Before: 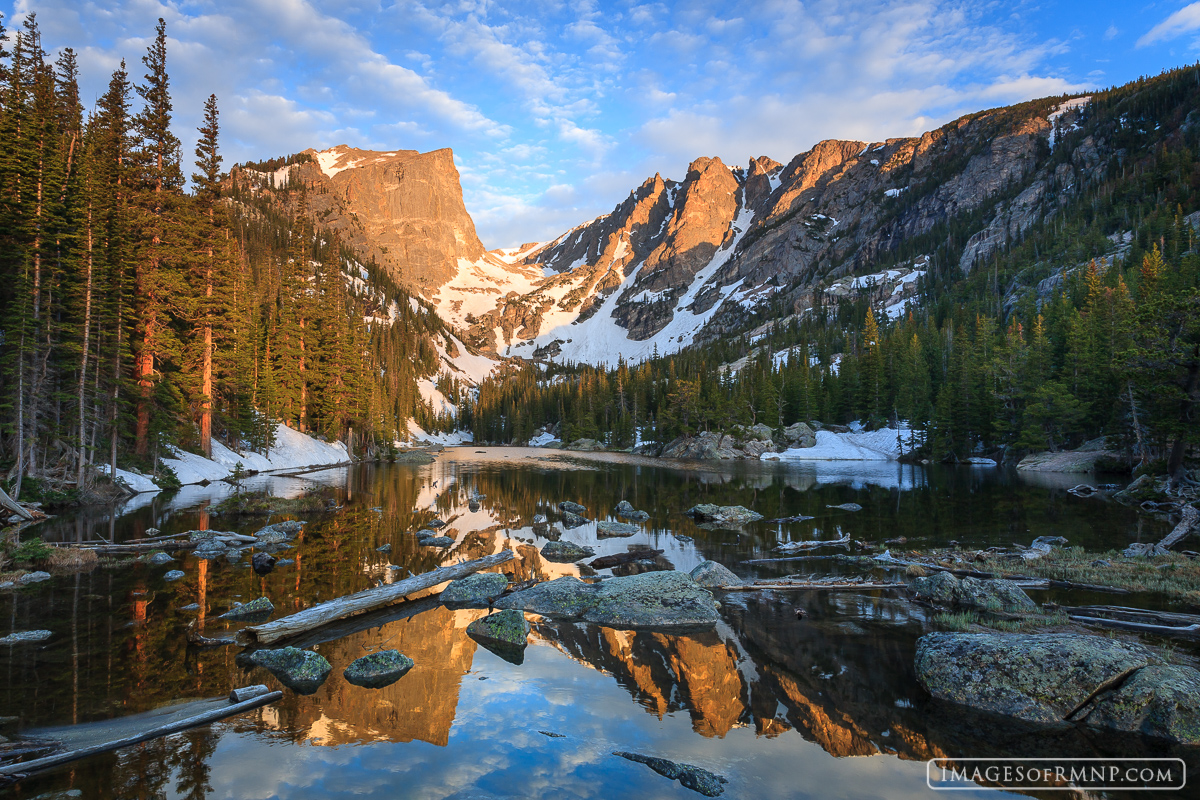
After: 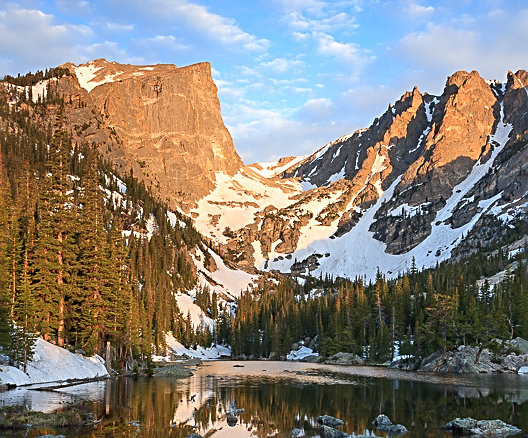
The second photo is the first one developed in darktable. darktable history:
sharpen: radius 2.531, amount 0.628
crop: left 20.248%, top 10.86%, right 35.675%, bottom 34.321%
